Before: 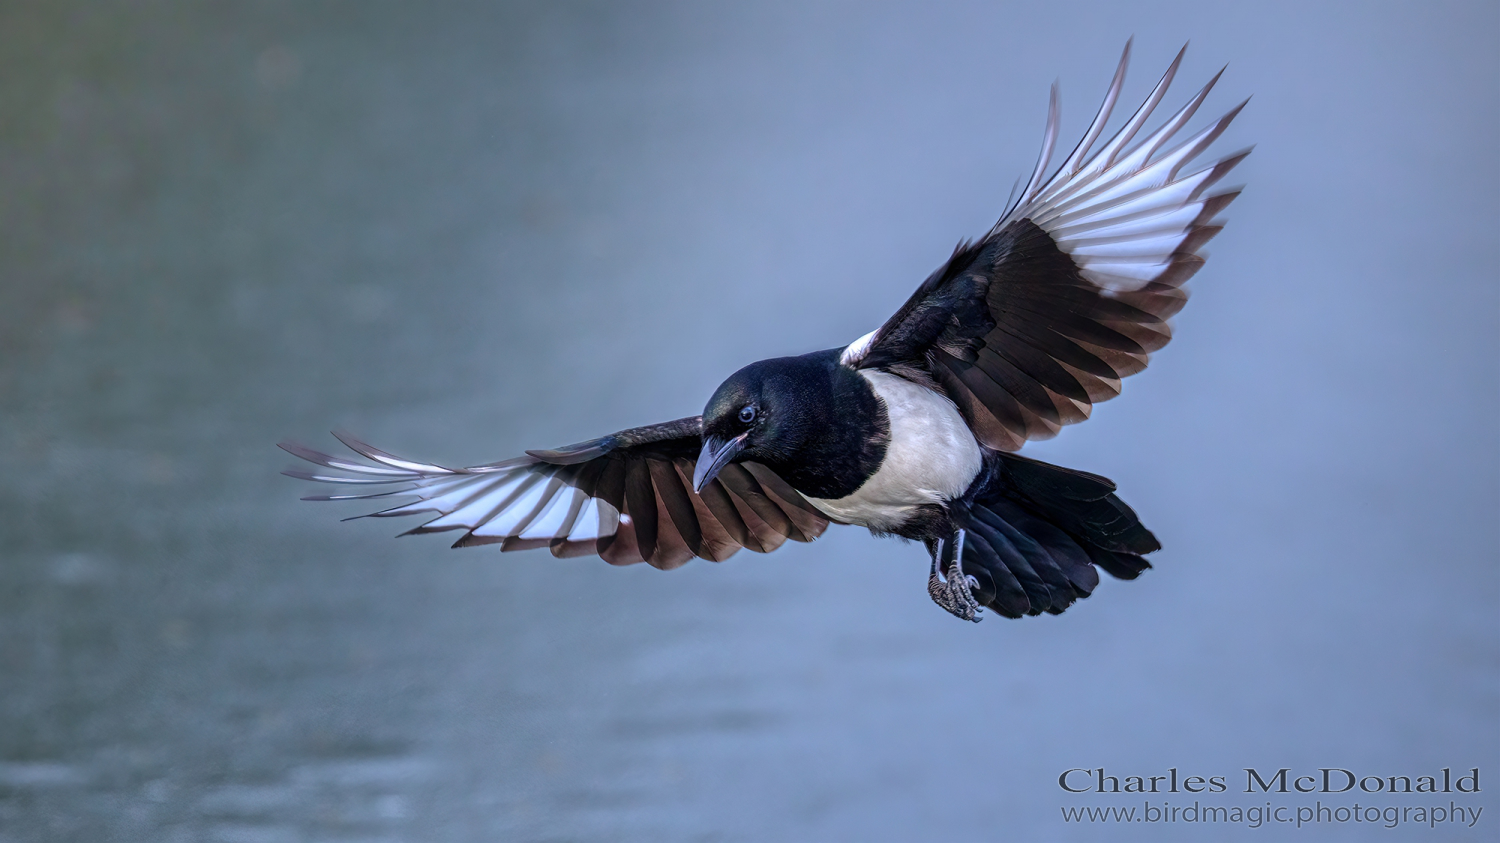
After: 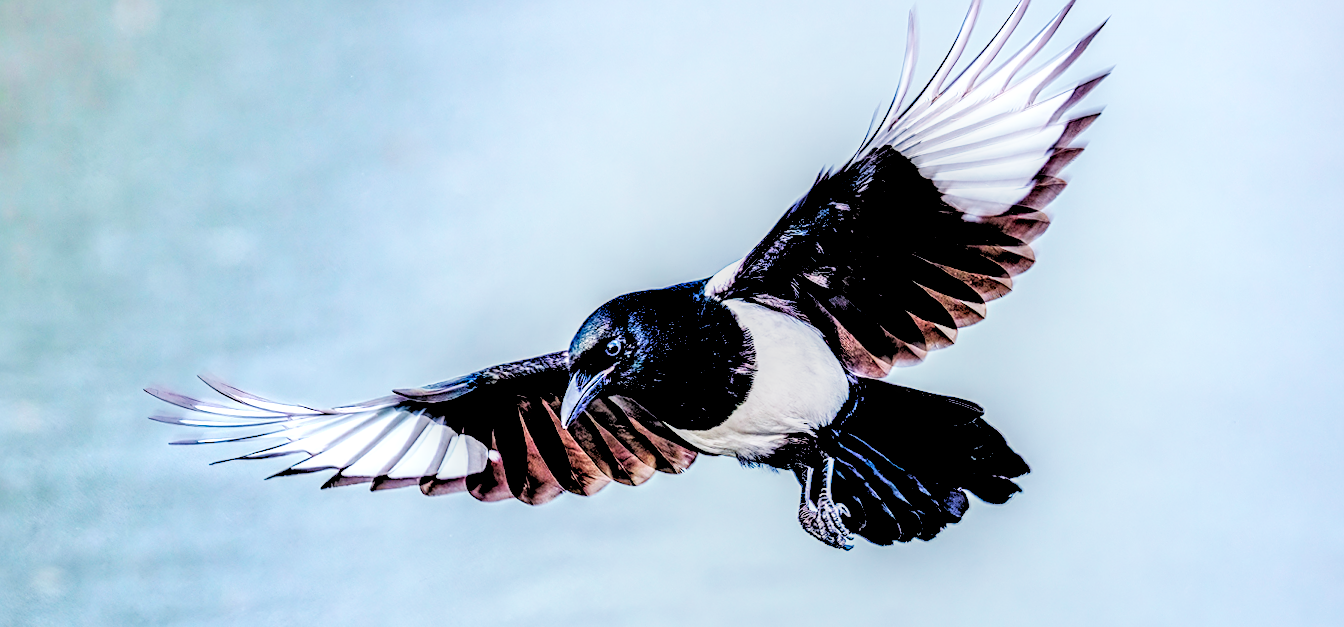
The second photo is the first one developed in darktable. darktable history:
crop: left 8.155%, top 6.611%, bottom 15.385%
color balance rgb: perceptual saturation grading › global saturation 20%, global vibrance 20%
sharpen: on, module defaults
rgb levels: levels [[0.027, 0.429, 0.996], [0, 0.5, 1], [0, 0.5, 1]]
base curve: curves: ch0 [(0, 0) (0.007, 0.004) (0.027, 0.03) (0.046, 0.07) (0.207, 0.54) (0.442, 0.872) (0.673, 0.972) (1, 1)], preserve colors none
rotate and perspective: rotation -1.42°, crop left 0.016, crop right 0.984, crop top 0.035, crop bottom 0.965
local contrast: highlights 20%, shadows 70%, detail 170%
